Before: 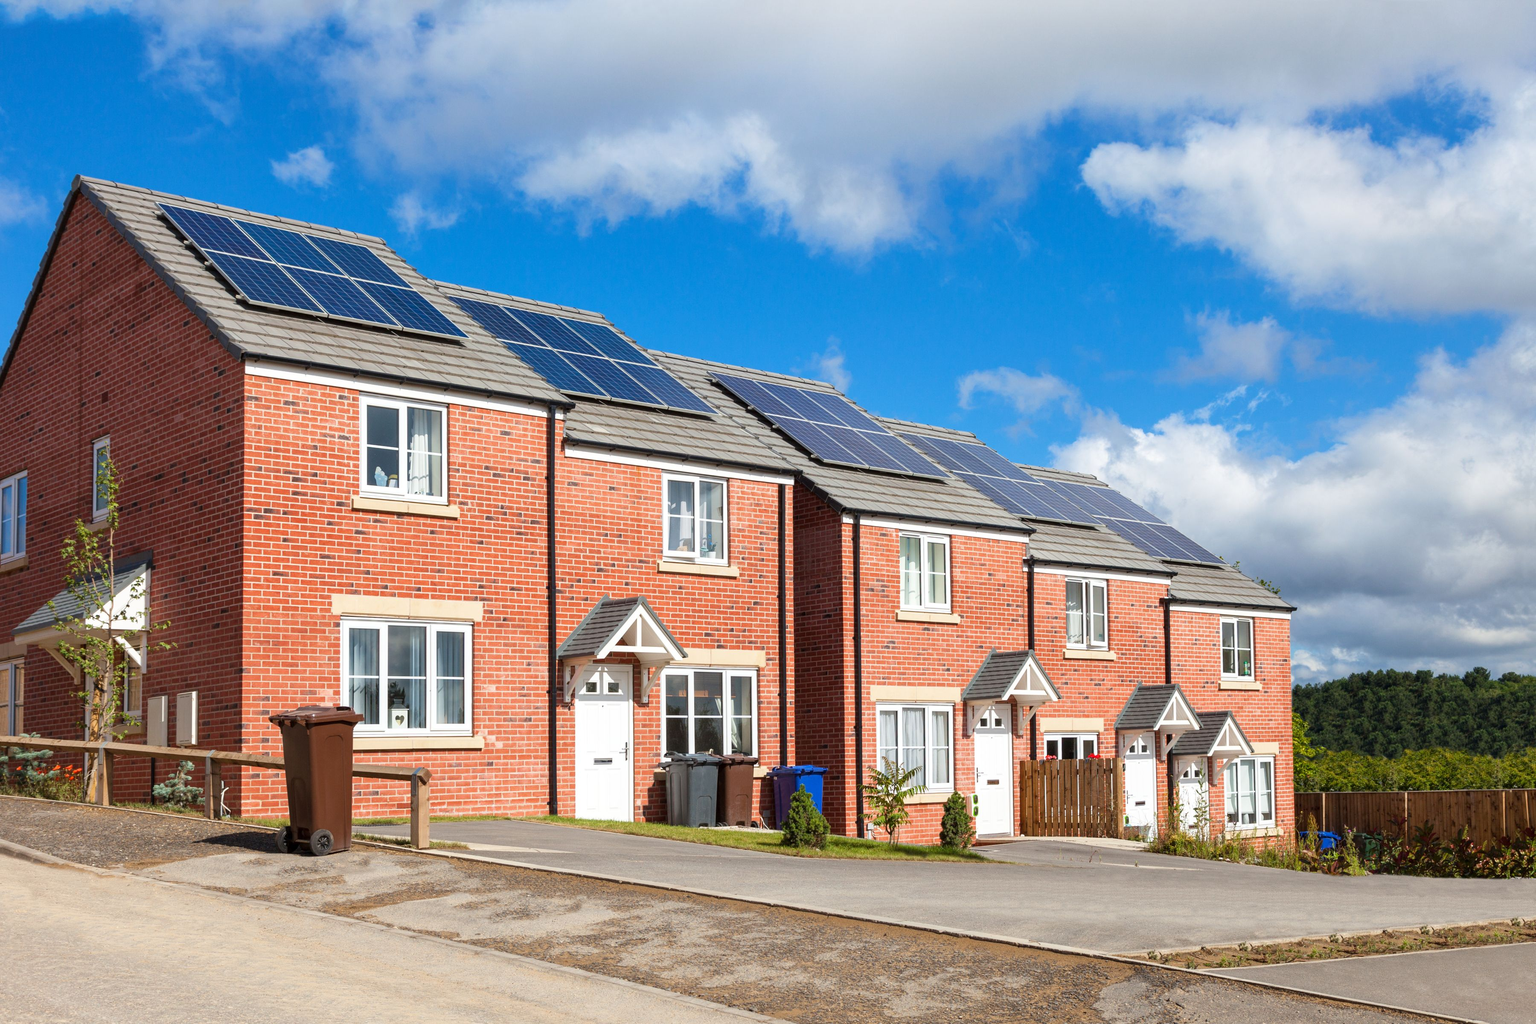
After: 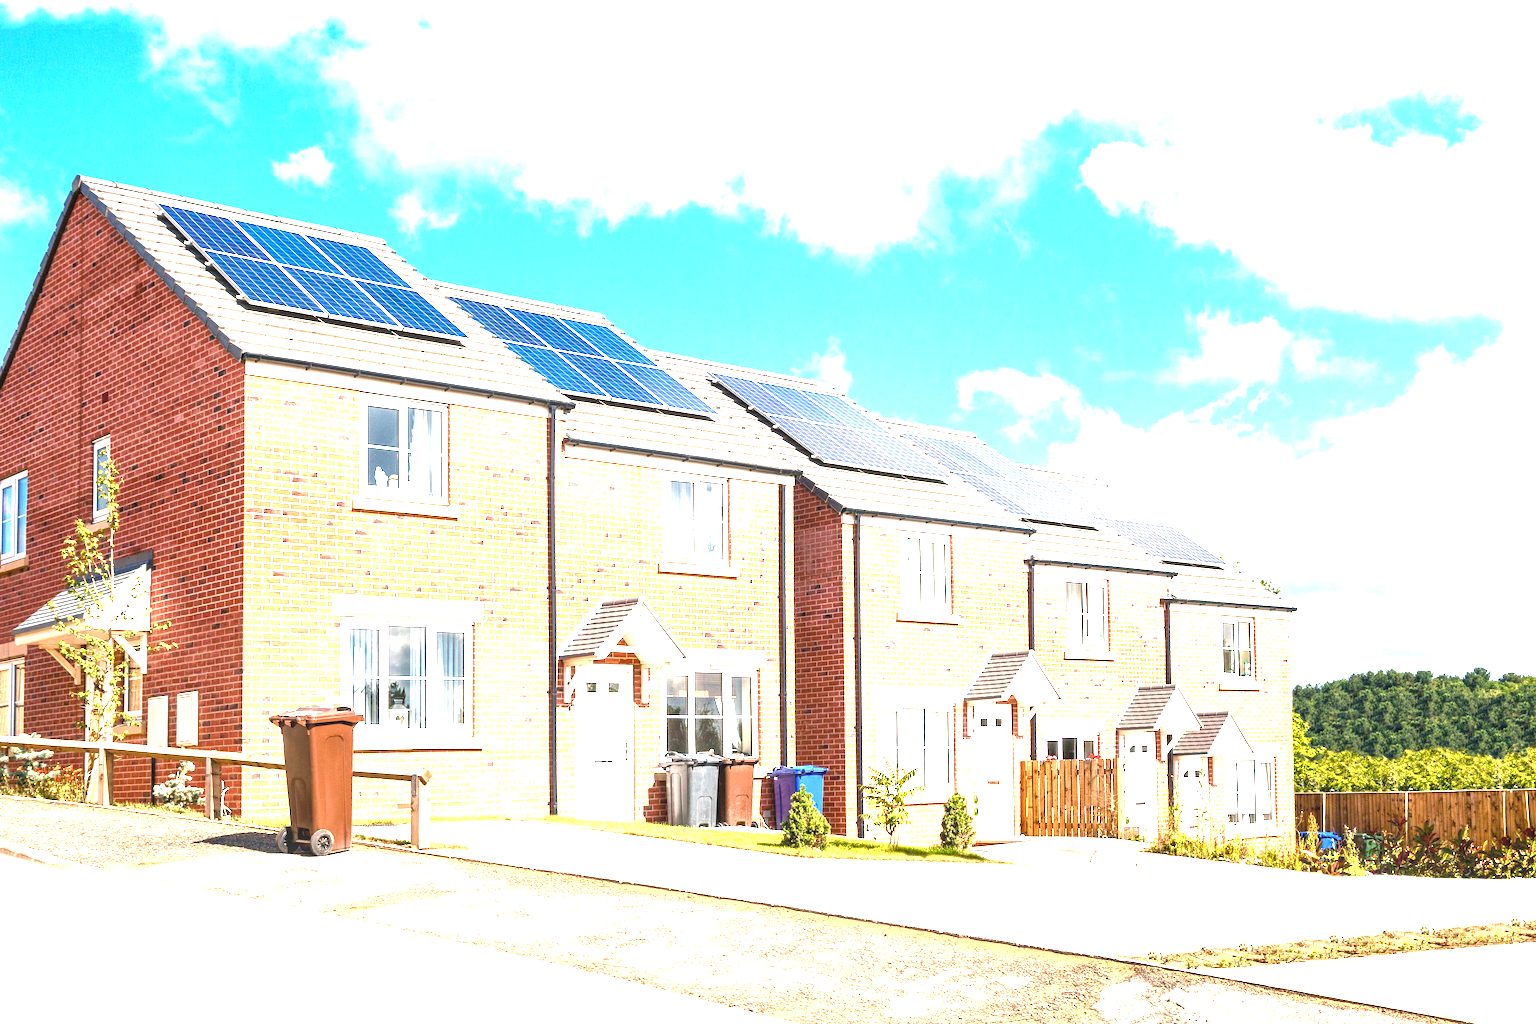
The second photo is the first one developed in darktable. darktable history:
local contrast: on, module defaults
color balance rgb: shadows lift › chroma 2%, shadows lift › hue 185.64°, power › luminance 1.48%, highlights gain › chroma 3%, highlights gain › hue 54.51°, global offset › luminance -0.4%, perceptual saturation grading › highlights -18.47%, perceptual saturation grading › mid-tones 6.62%, perceptual saturation grading › shadows 28.22%, perceptual brilliance grading › highlights 15.68%, perceptual brilliance grading › shadows -14.29%, global vibrance 25.96%, contrast 6.45%
exposure: black level correction 0.001, exposure 1.646 EV, compensate exposure bias true, compensate highlight preservation false
